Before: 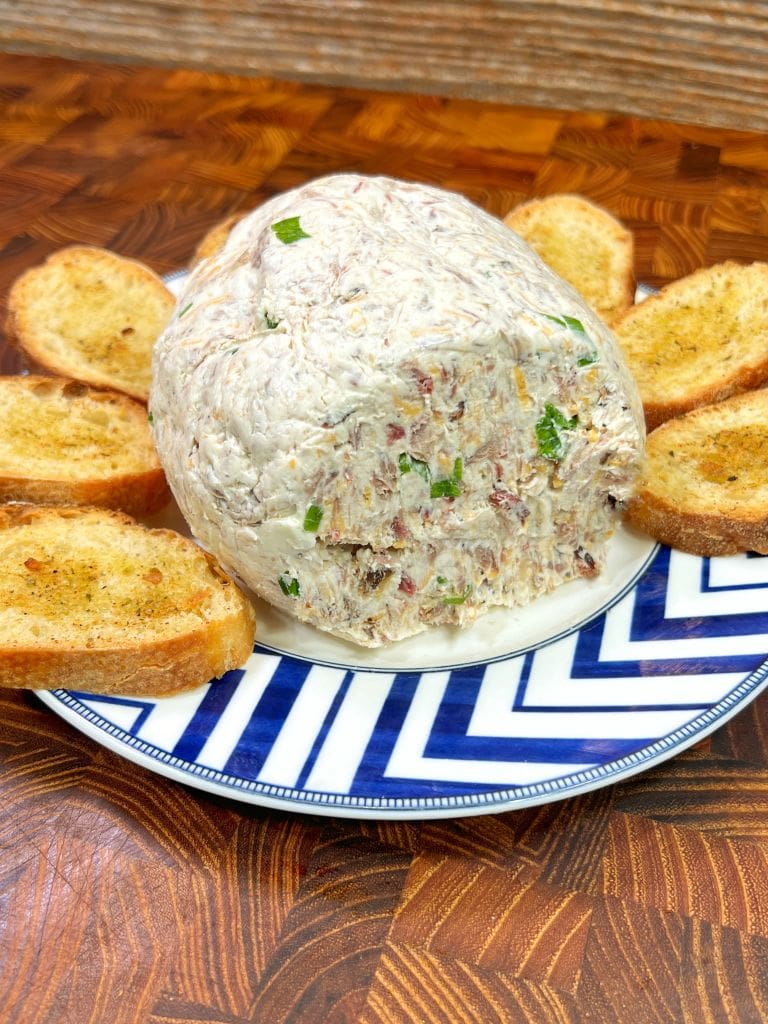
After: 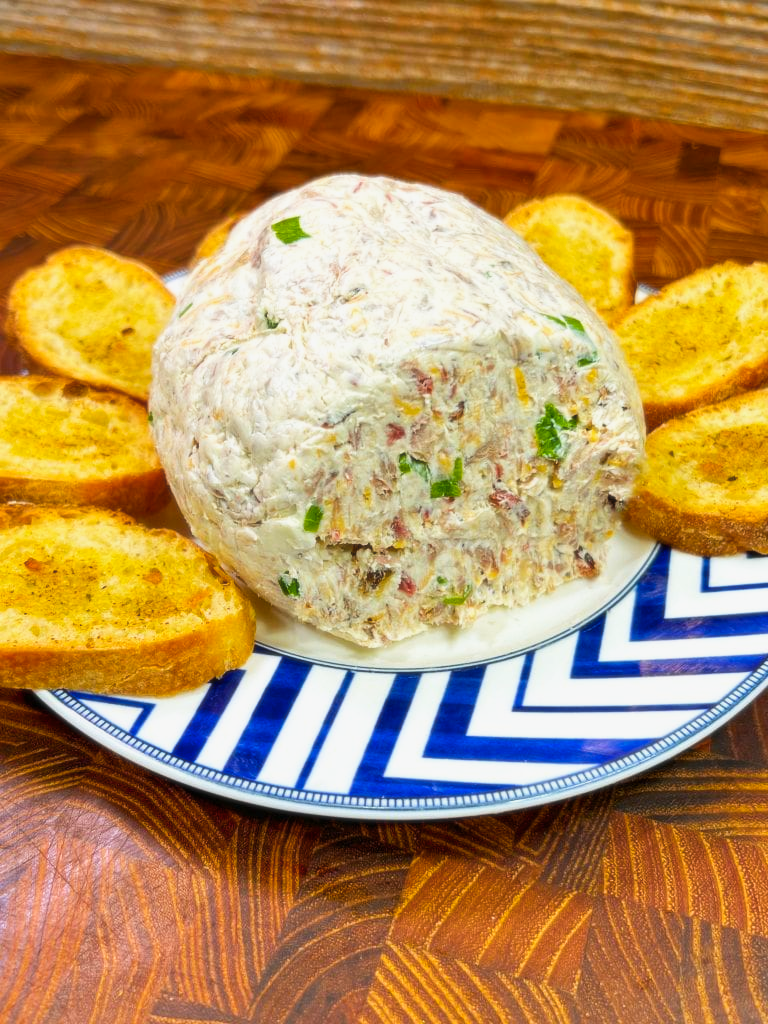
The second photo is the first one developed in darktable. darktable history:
base curve: curves: ch0 [(0, 0) (0.688, 0.865) (1, 1)], preserve colors none
soften: size 10%, saturation 50%, brightness 0.2 EV, mix 10%
color balance rgb: linear chroma grading › global chroma 15%, perceptual saturation grading › global saturation 30%
exposure: exposure -0.36 EV, compensate highlight preservation false
